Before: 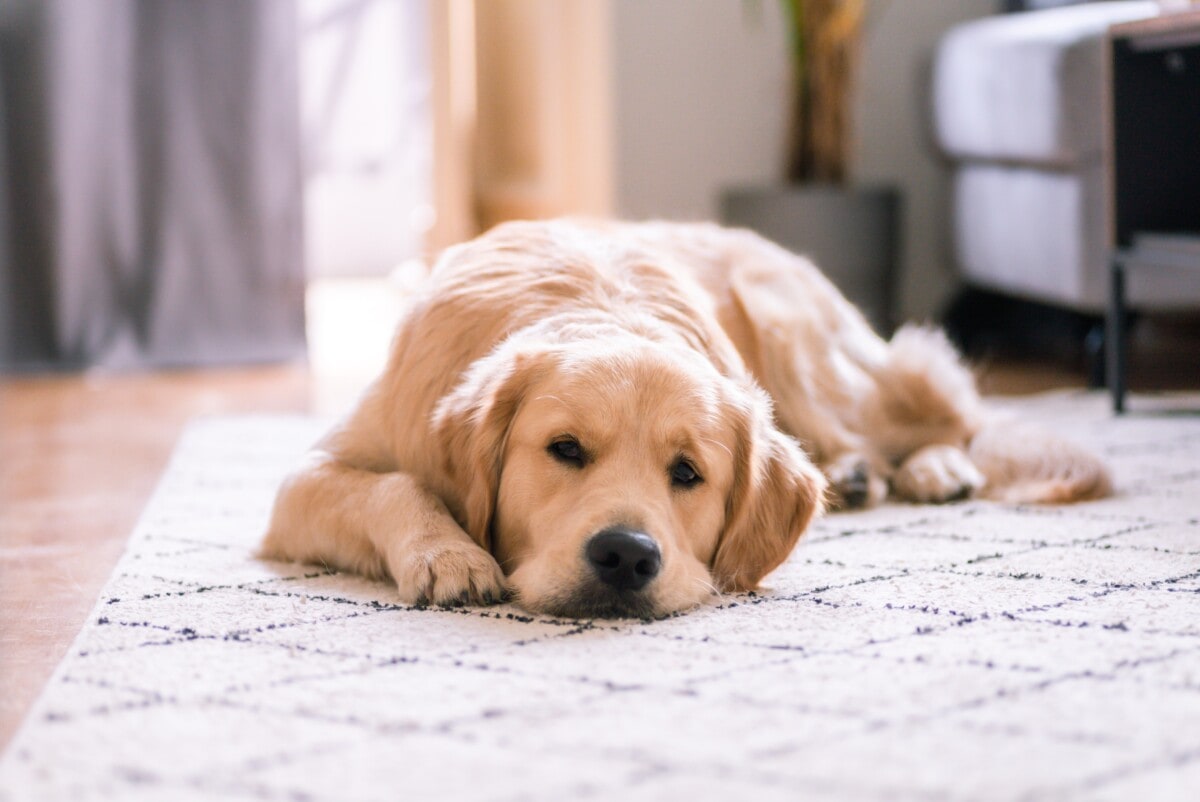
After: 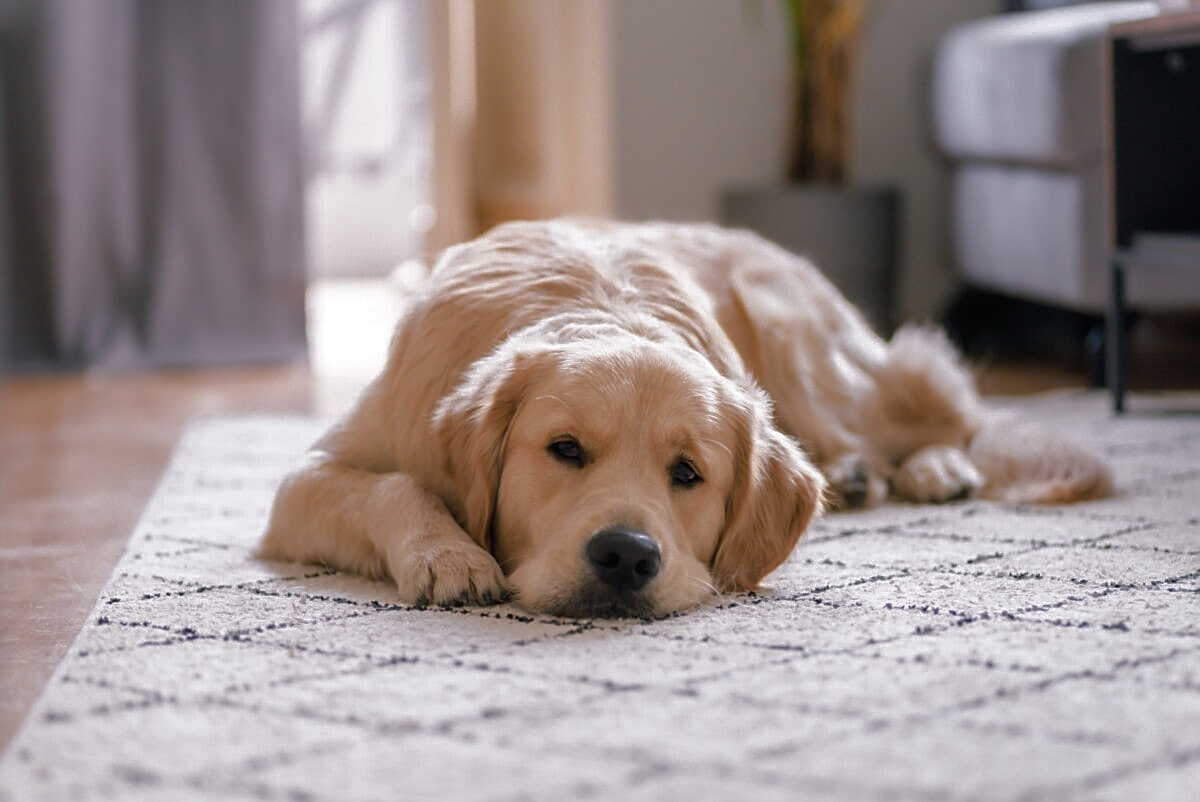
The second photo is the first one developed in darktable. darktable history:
sharpen: on, module defaults
base curve: curves: ch0 [(0, 0) (0.841, 0.609) (1, 1)]
